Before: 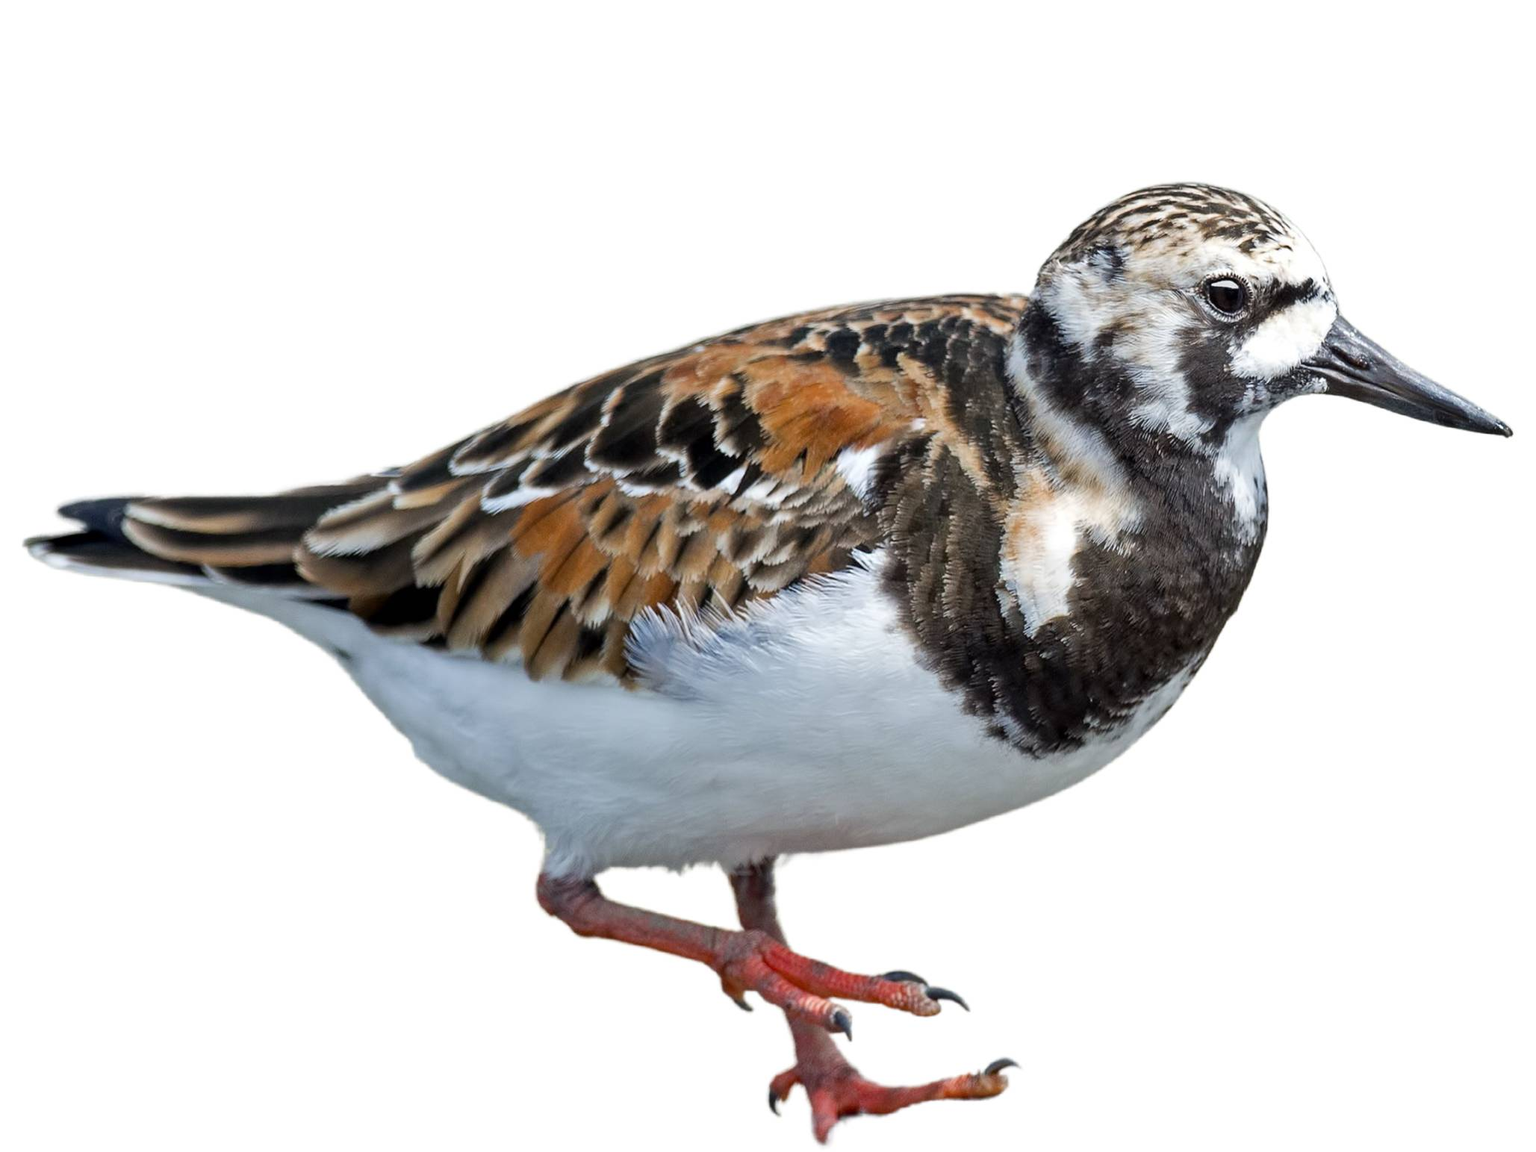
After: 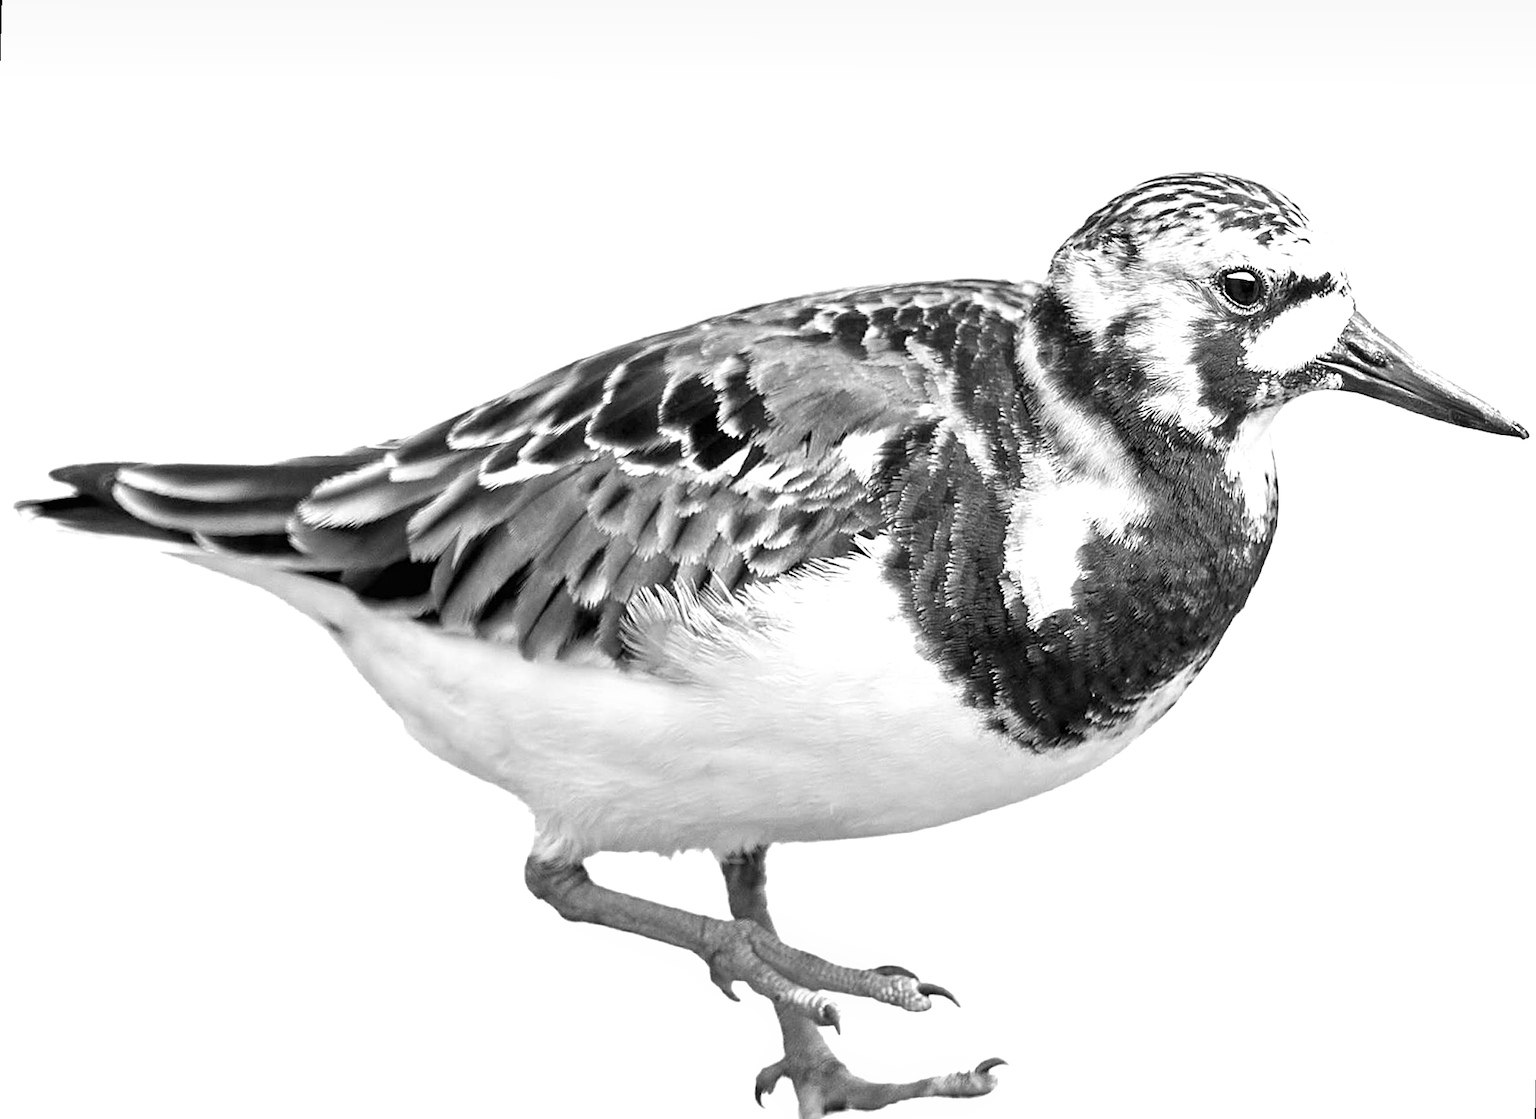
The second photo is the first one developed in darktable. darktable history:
color correction: highlights b* 3
rotate and perspective: rotation 1.57°, crop left 0.018, crop right 0.982, crop top 0.039, crop bottom 0.961
white balance: red 1, blue 1
monochrome: on, module defaults
graduated density: density 2.02 EV, hardness 44%, rotation 0.374°, offset 8.21, hue 208.8°, saturation 97%
exposure: black level correction 0, exposure 1 EV, compensate exposure bias true, compensate highlight preservation false
sharpen: on, module defaults
velvia: strength 29%
